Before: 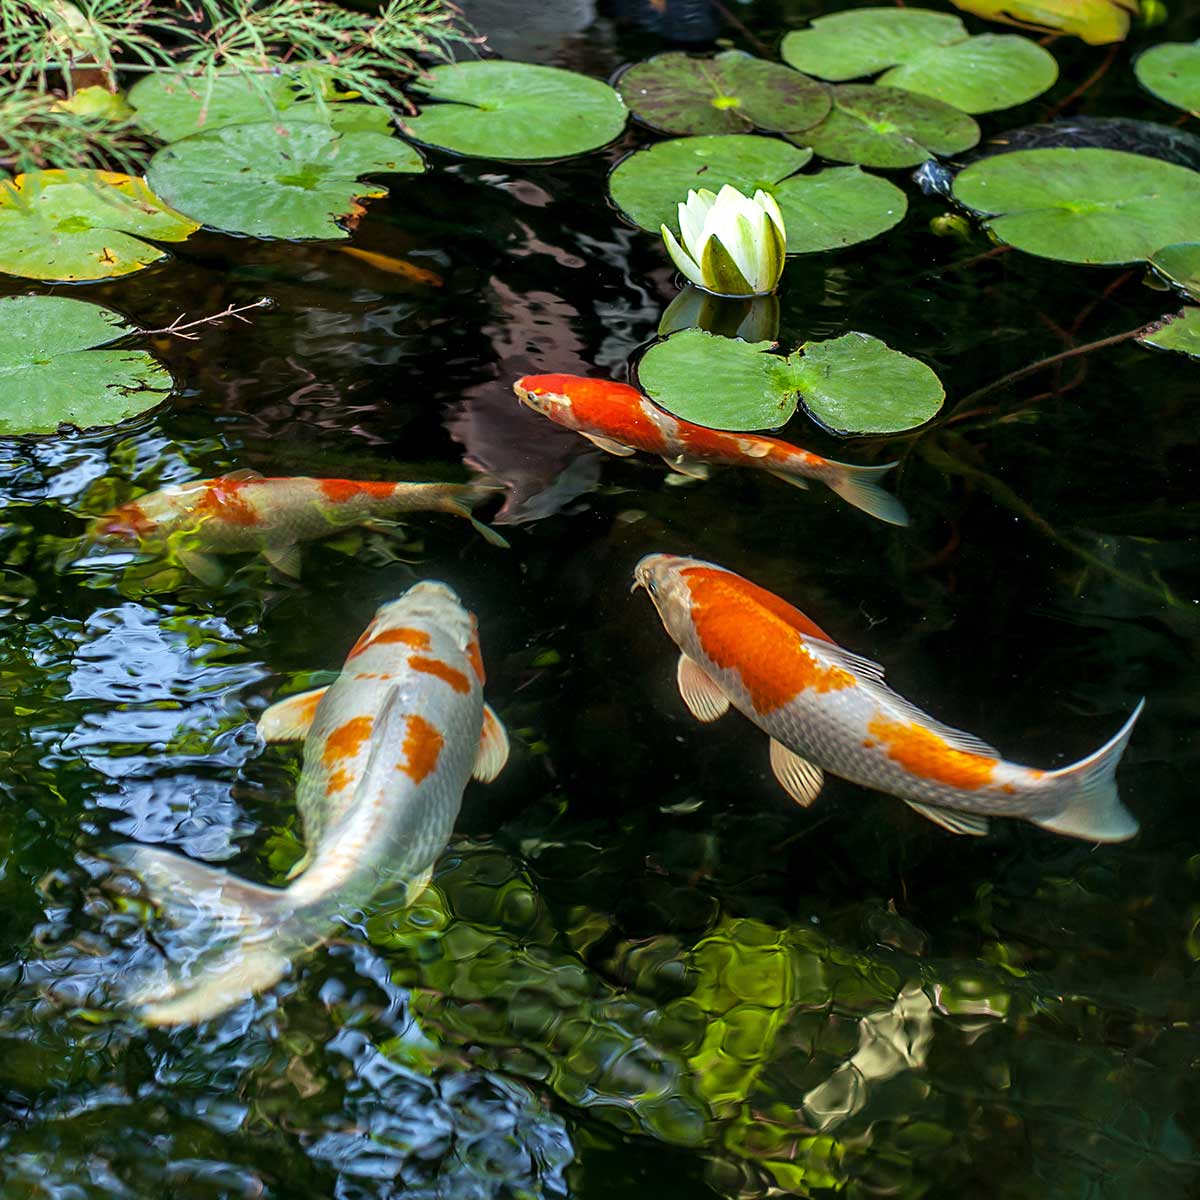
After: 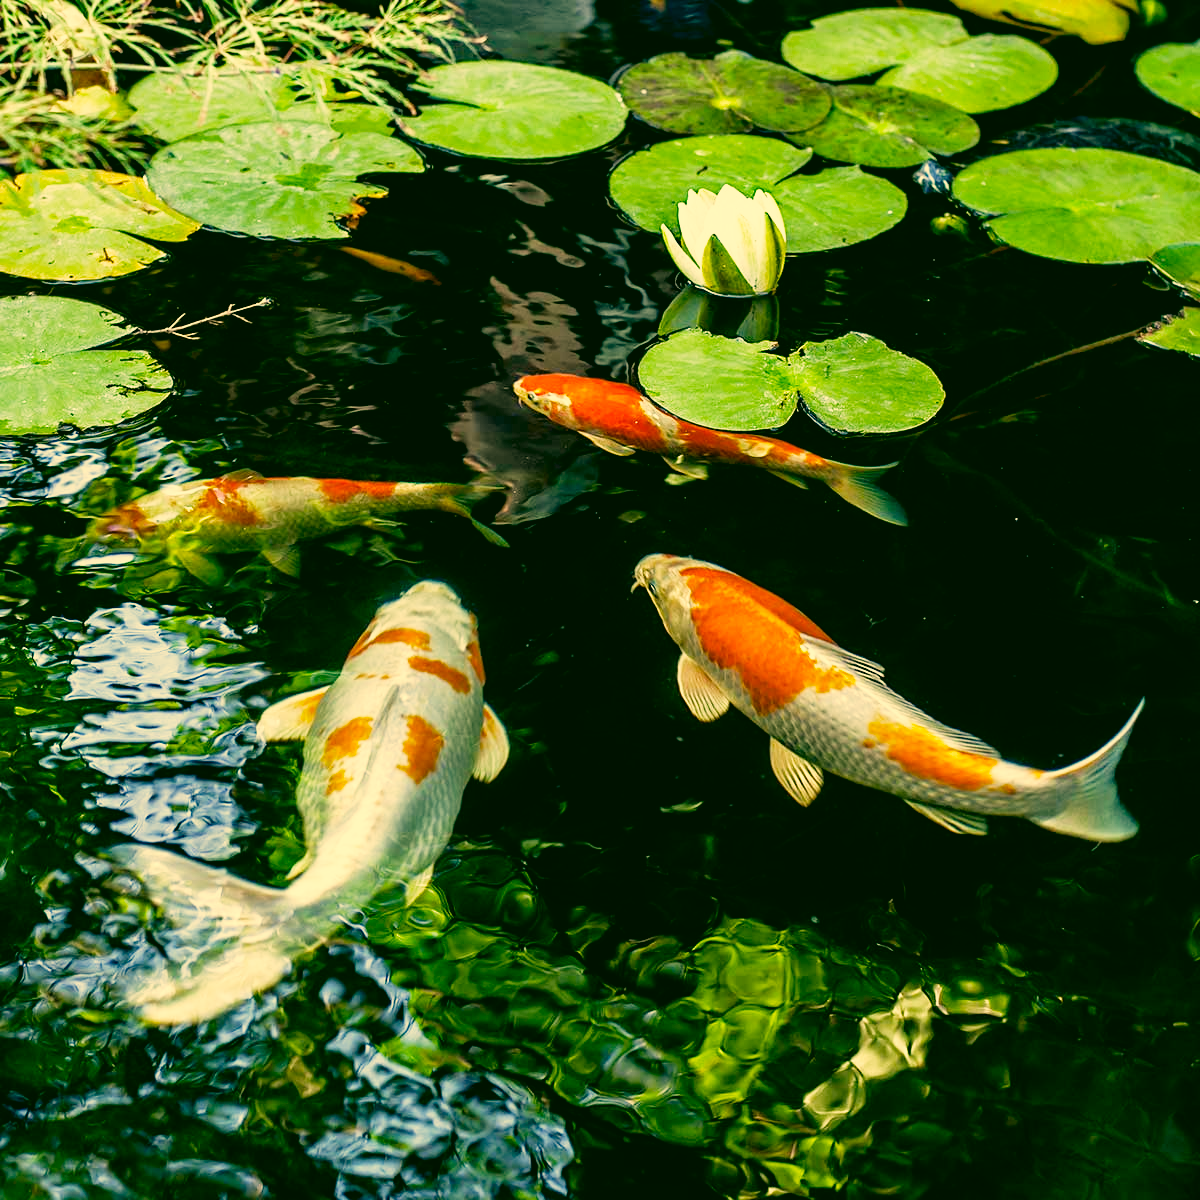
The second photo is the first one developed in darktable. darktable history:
color correction: highlights a* 5.62, highlights b* 33.57, shadows a* -25.86, shadows b* 4.02
filmic rgb: middle gray luminance 12.74%, black relative exposure -10.13 EV, white relative exposure 3.47 EV, threshold 6 EV, target black luminance 0%, hardness 5.74, latitude 44.69%, contrast 1.221, highlights saturation mix 5%, shadows ↔ highlights balance 26.78%, add noise in highlights 0, preserve chrominance no, color science v3 (2019), use custom middle-gray values true, iterations of high-quality reconstruction 0, contrast in highlights soft, enable highlight reconstruction true
shadows and highlights: shadows 5, soften with gaussian
